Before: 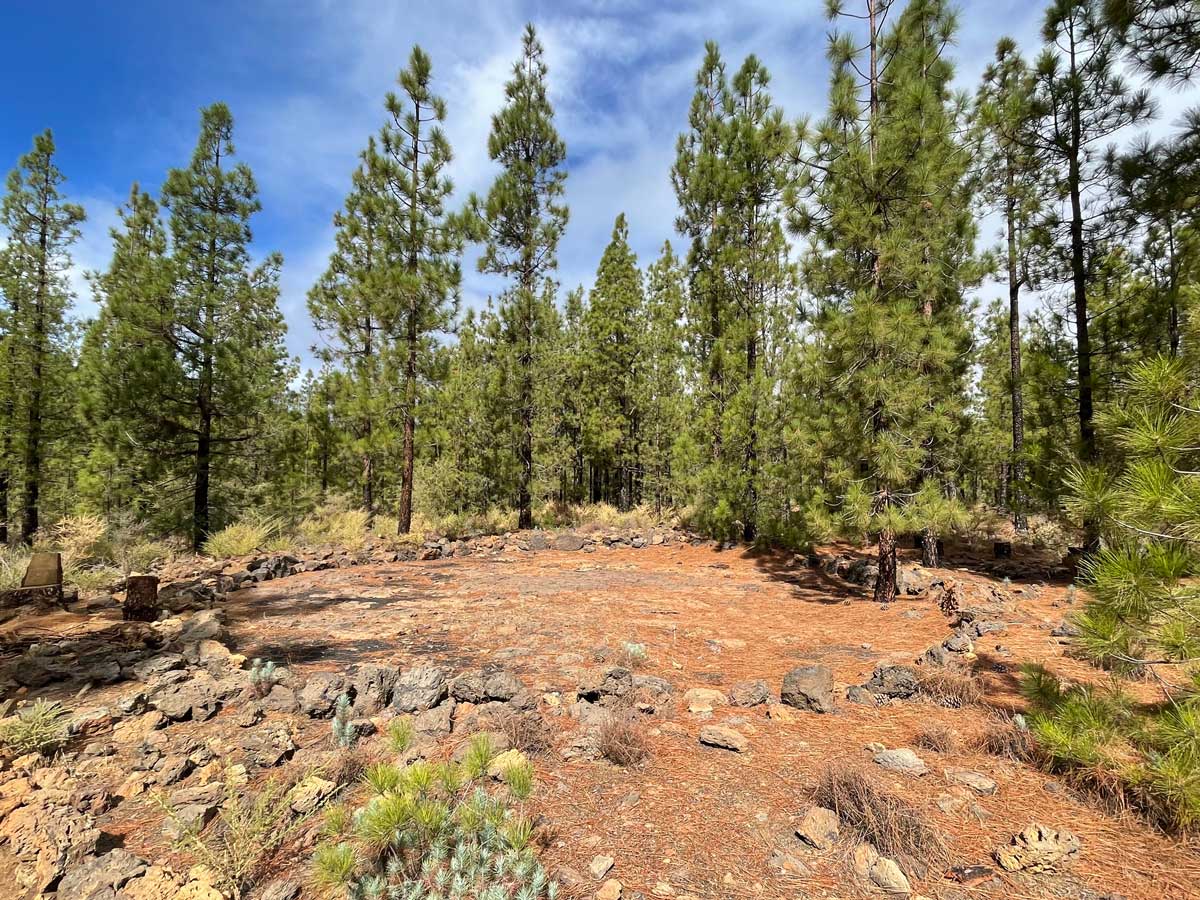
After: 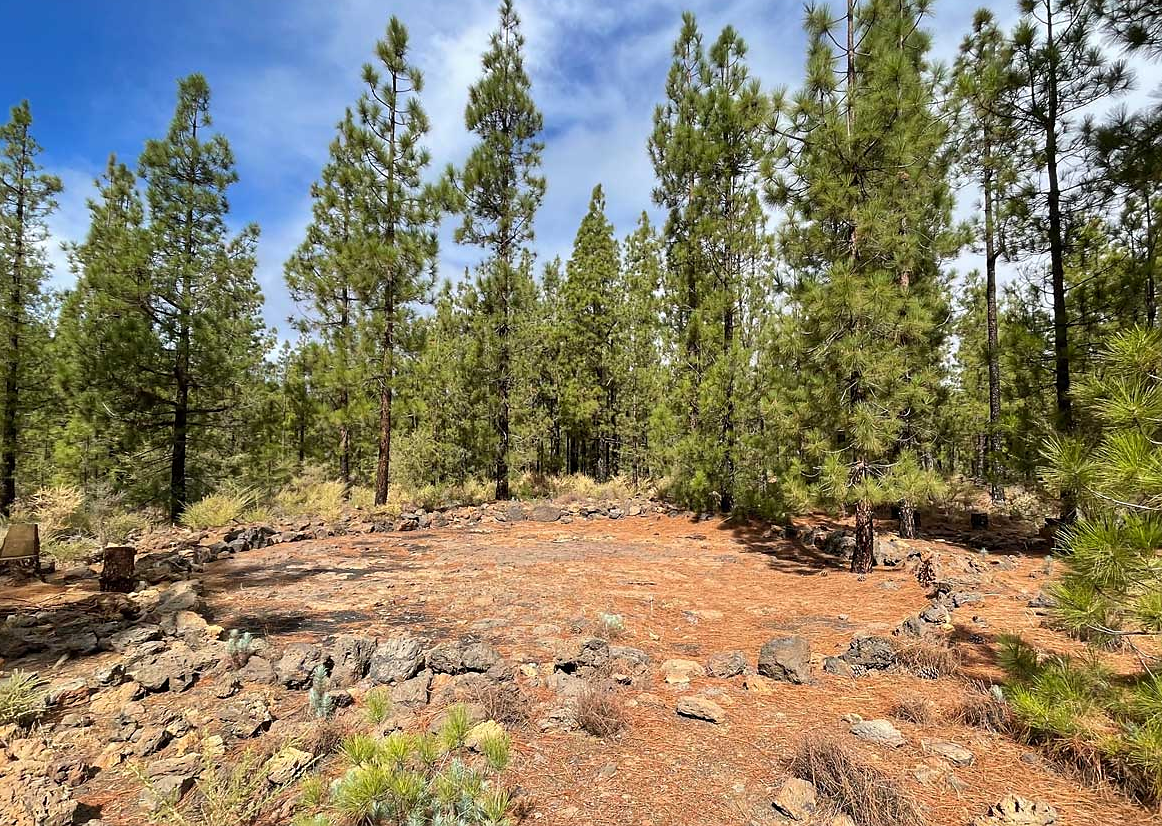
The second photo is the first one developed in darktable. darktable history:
crop: left 1.964%, top 3.251%, right 1.122%, bottom 4.933%
sharpen: radius 1, threshold 1
